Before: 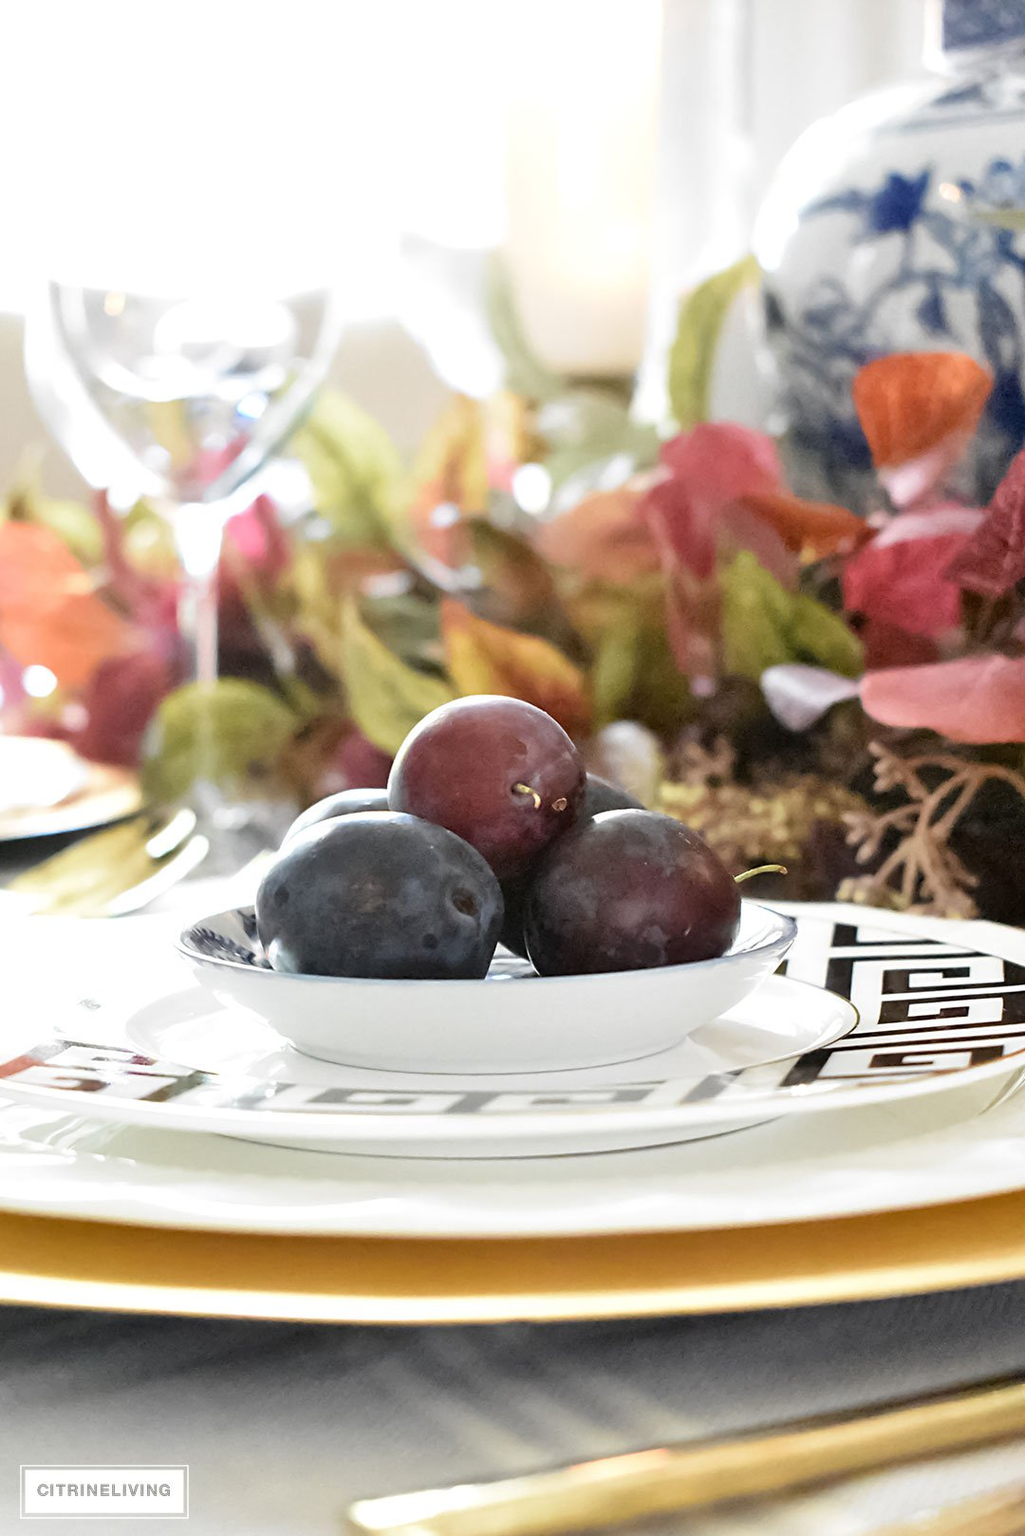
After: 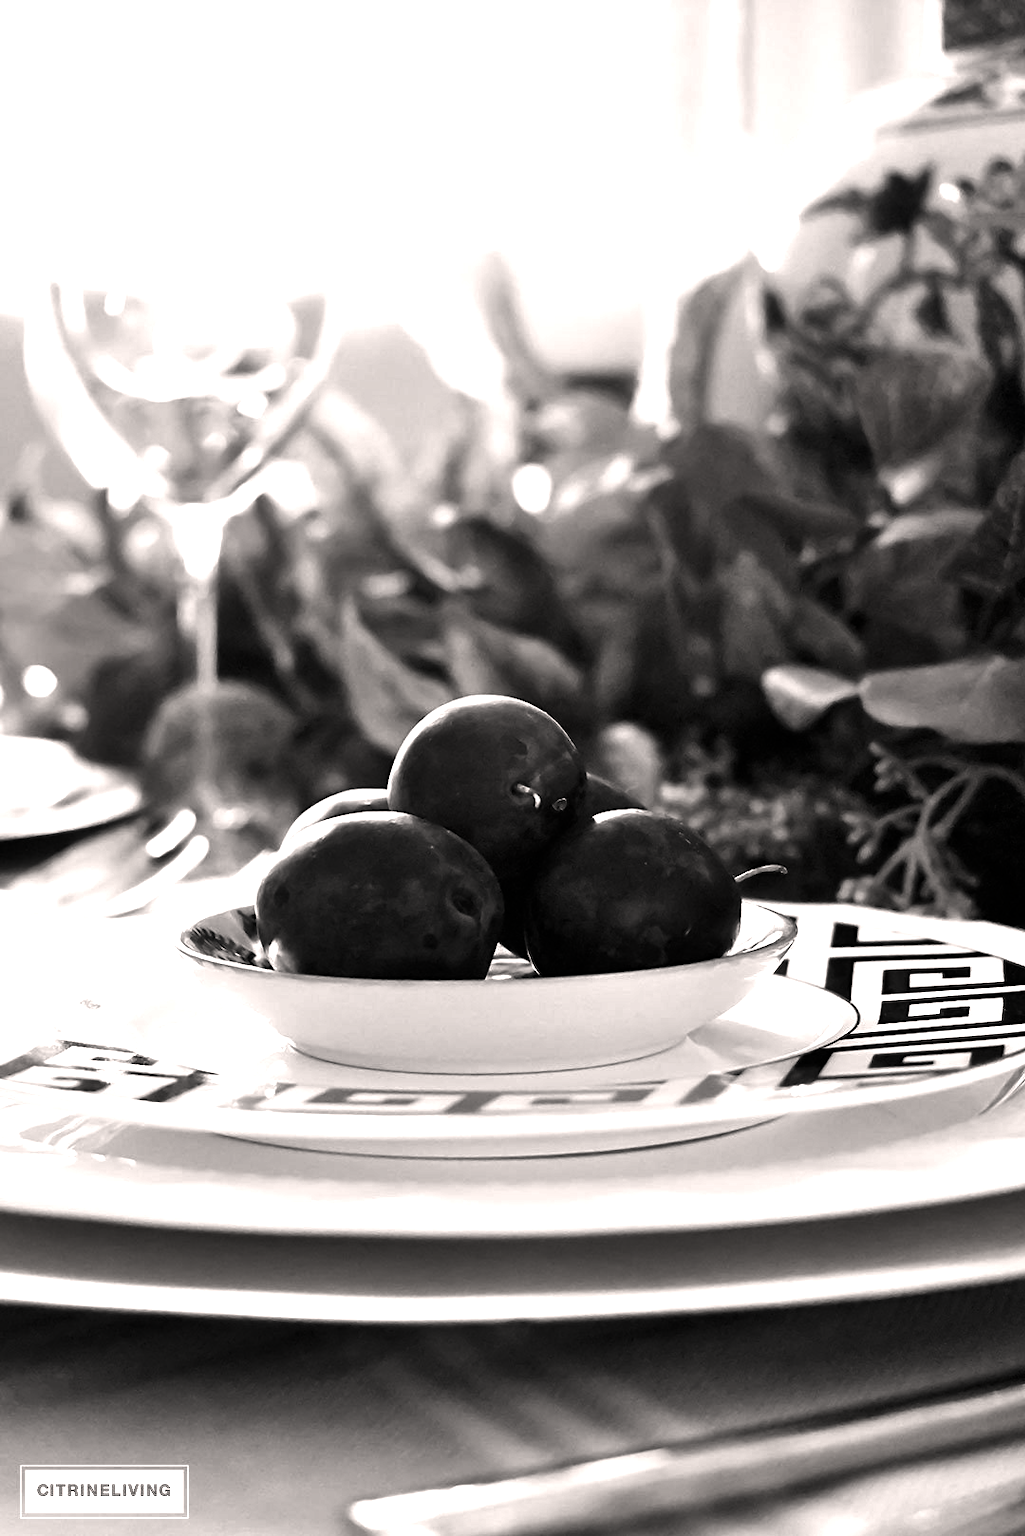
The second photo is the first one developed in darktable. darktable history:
color correction: highlights a* 5.6, highlights b* 5.23, saturation 0.647
contrast brightness saturation: contrast -0.03, brightness -0.591, saturation -0.984
exposure: black level correction 0.001, exposure 0.3 EV, compensate highlight preservation false
